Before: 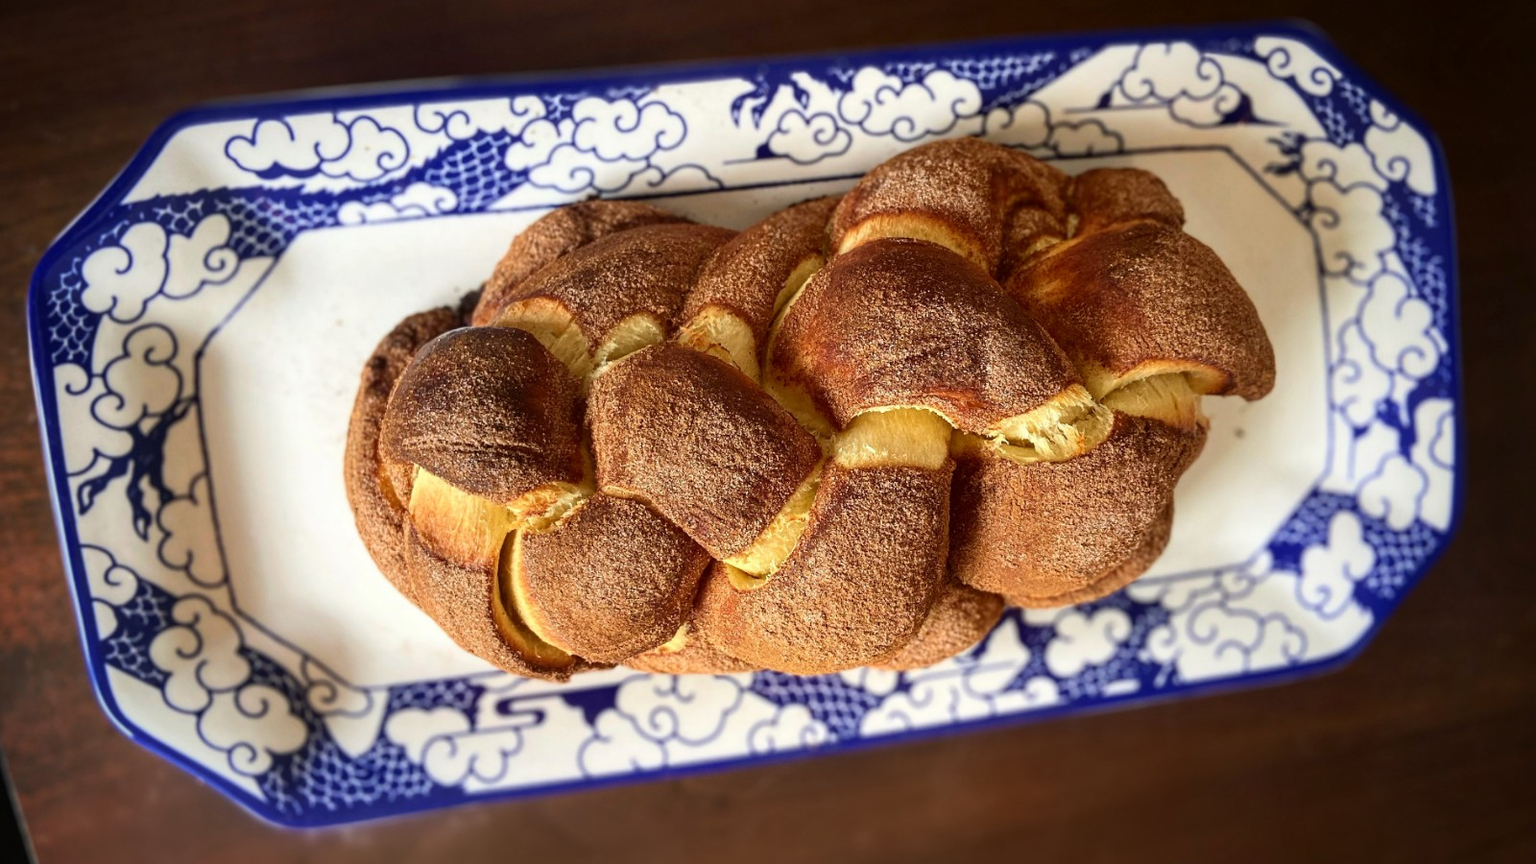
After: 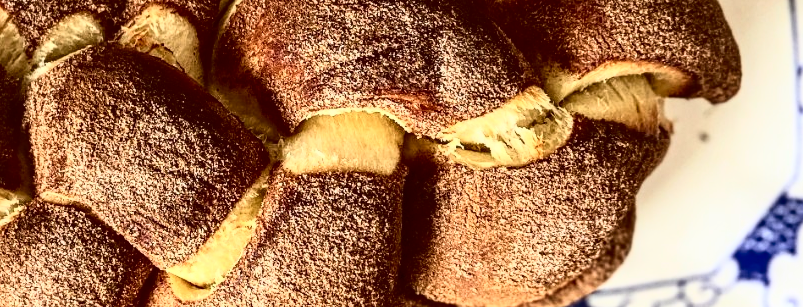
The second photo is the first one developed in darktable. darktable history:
crop: left 36.698%, top 34.964%, right 13.08%, bottom 30.829%
local contrast: on, module defaults
tone curve: curves: ch0 [(0, 0) (0.003, 0.002) (0.011, 0.005) (0.025, 0.011) (0.044, 0.017) (0.069, 0.021) (0.1, 0.027) (0.136, 0.035) (0.177, 0.05) (0.224, 0.076) (0.277, 0.126) (0.335, 0.212) (0.399, 0.333) (0.468, 0.473) (0.543, 0.627) (0.623, 0.784) (0.709, 0.9) (0.801, 0.963) (0.898, 0.988) (1, 1)], color space Lab, independent channels, preserve colors none
